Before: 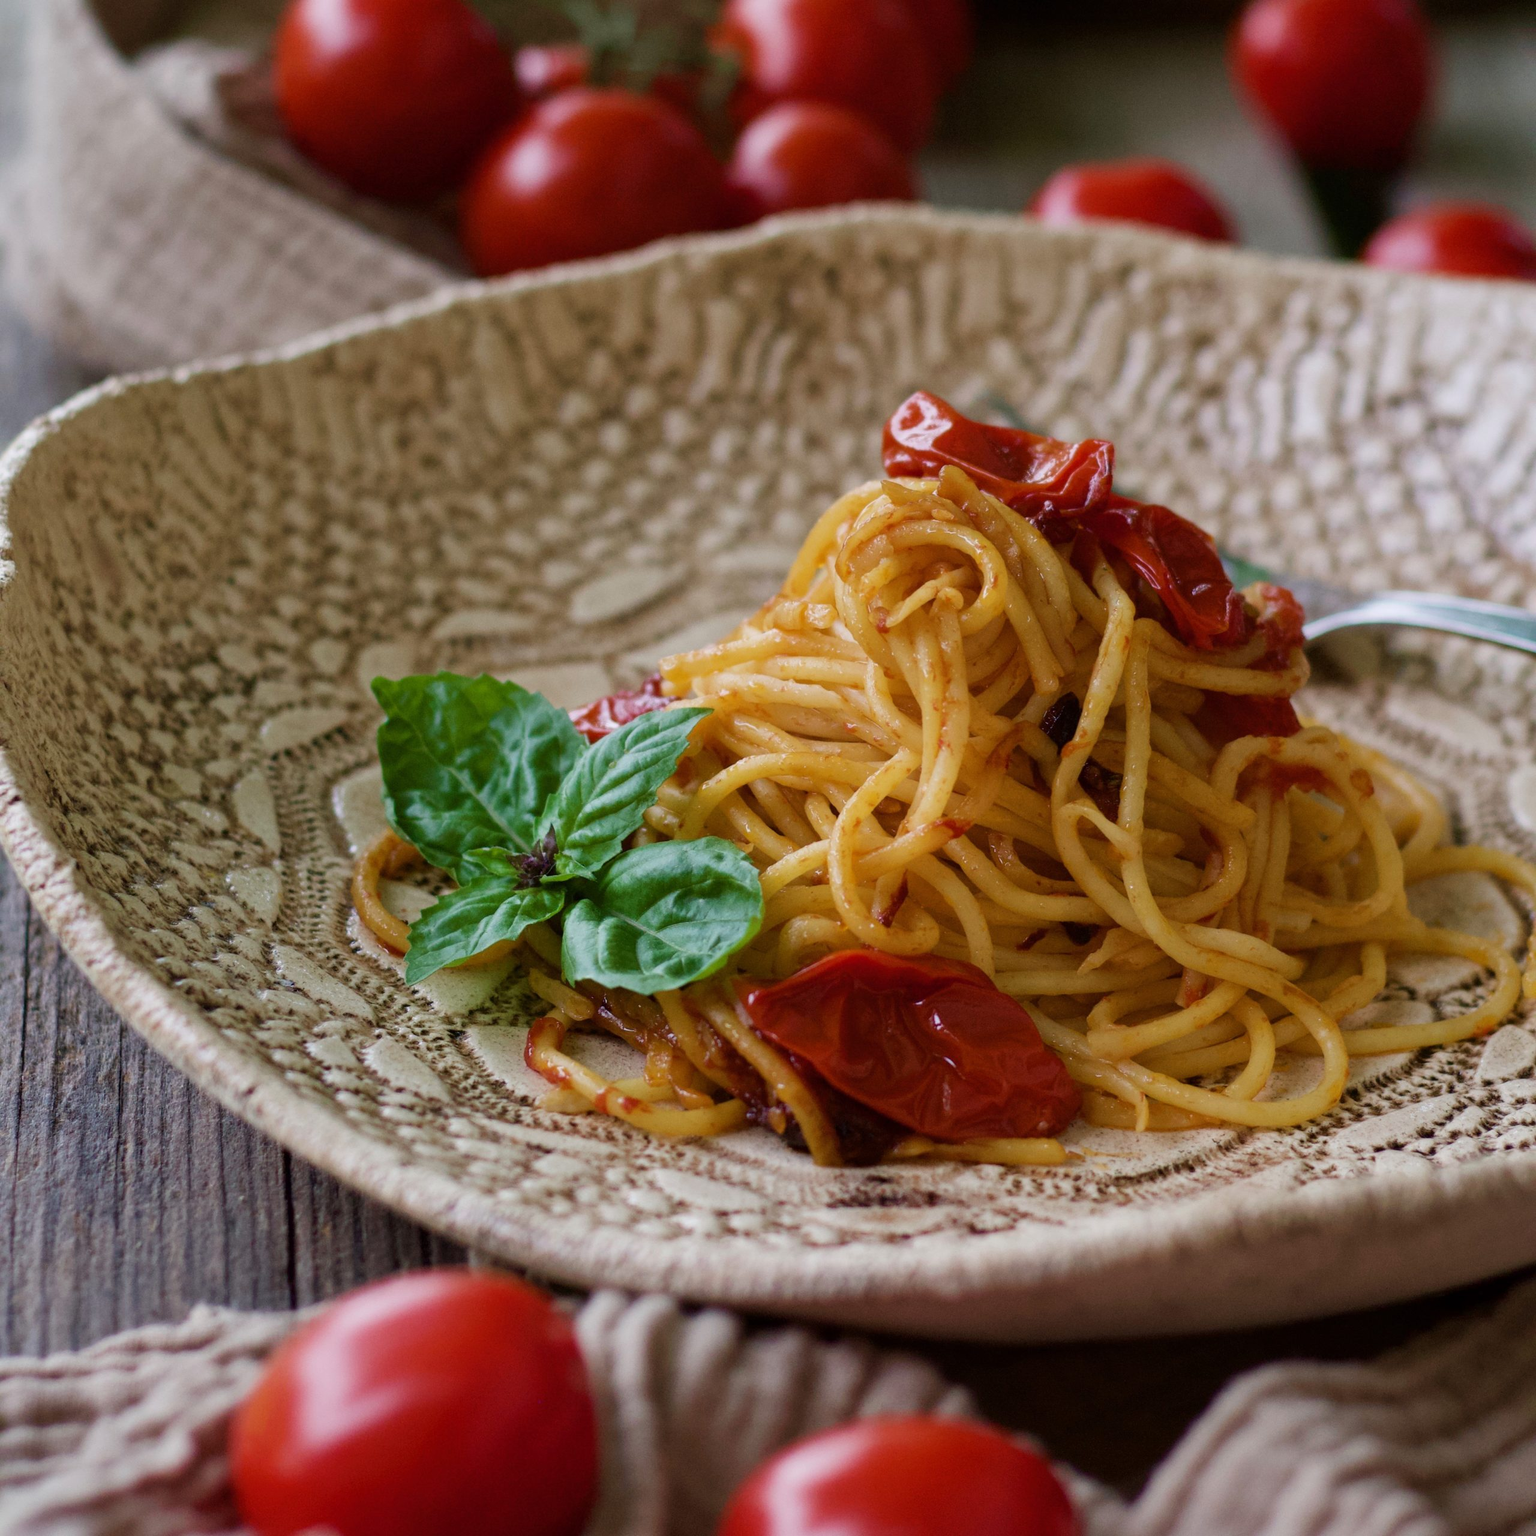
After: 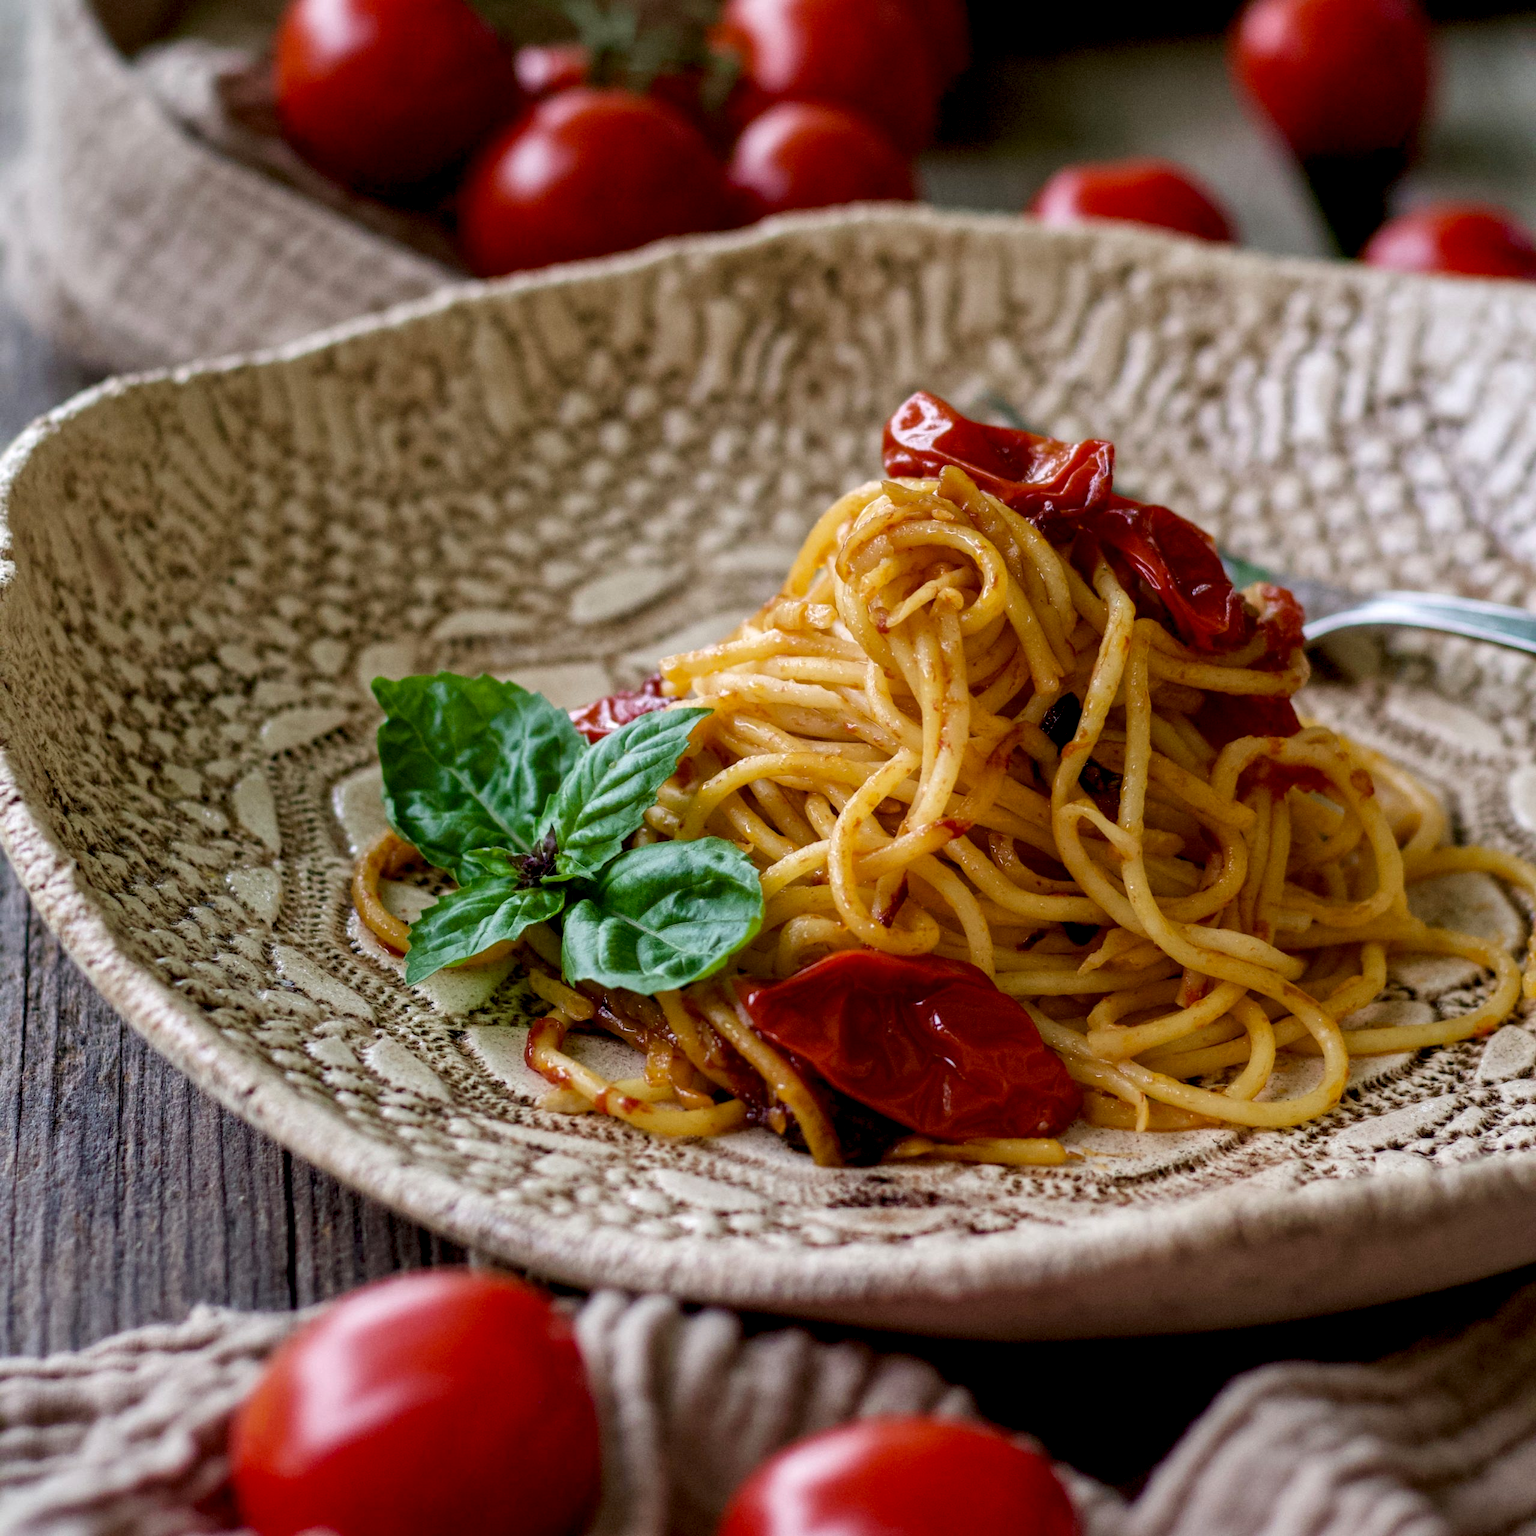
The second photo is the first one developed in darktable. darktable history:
local contrast: detail 142%
